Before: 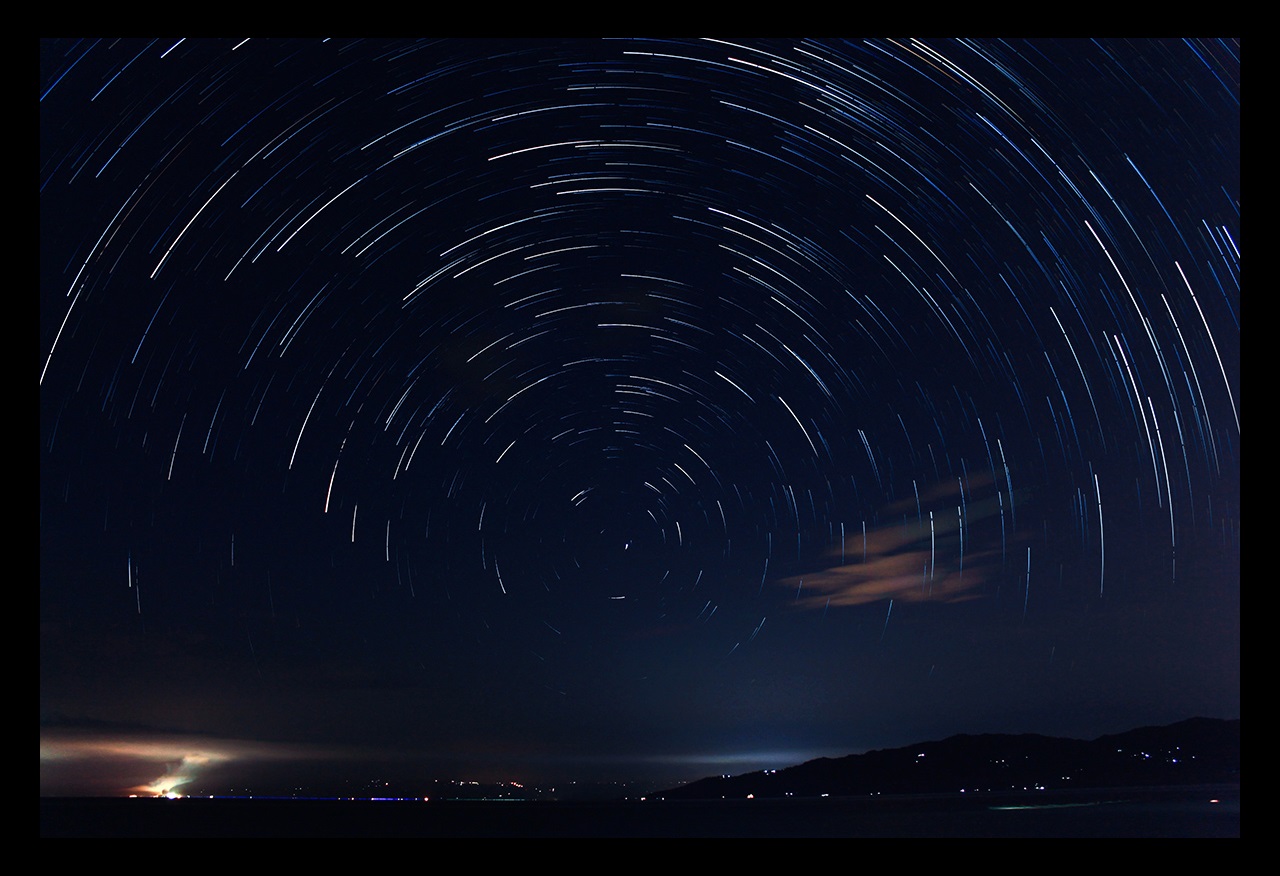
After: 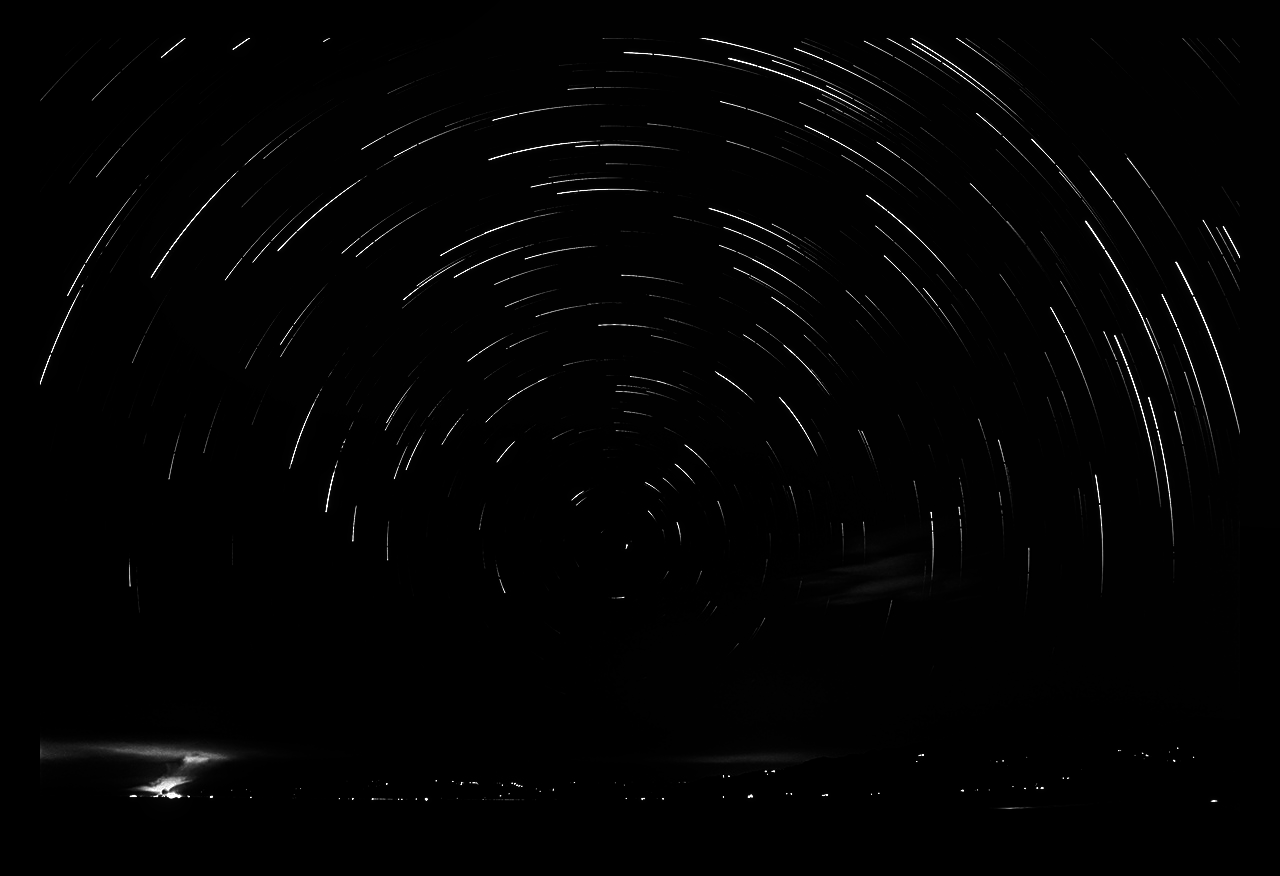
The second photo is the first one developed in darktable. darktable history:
local contrast: on, module defaults
sharpen: on, module defaults
shadows and highlights: shadows 24.5, highlights -78.15, soften with gaussian
contrast brightness saturation: brightness -1, saturation 1
monochrome: a 32, b 64, size 2.3
